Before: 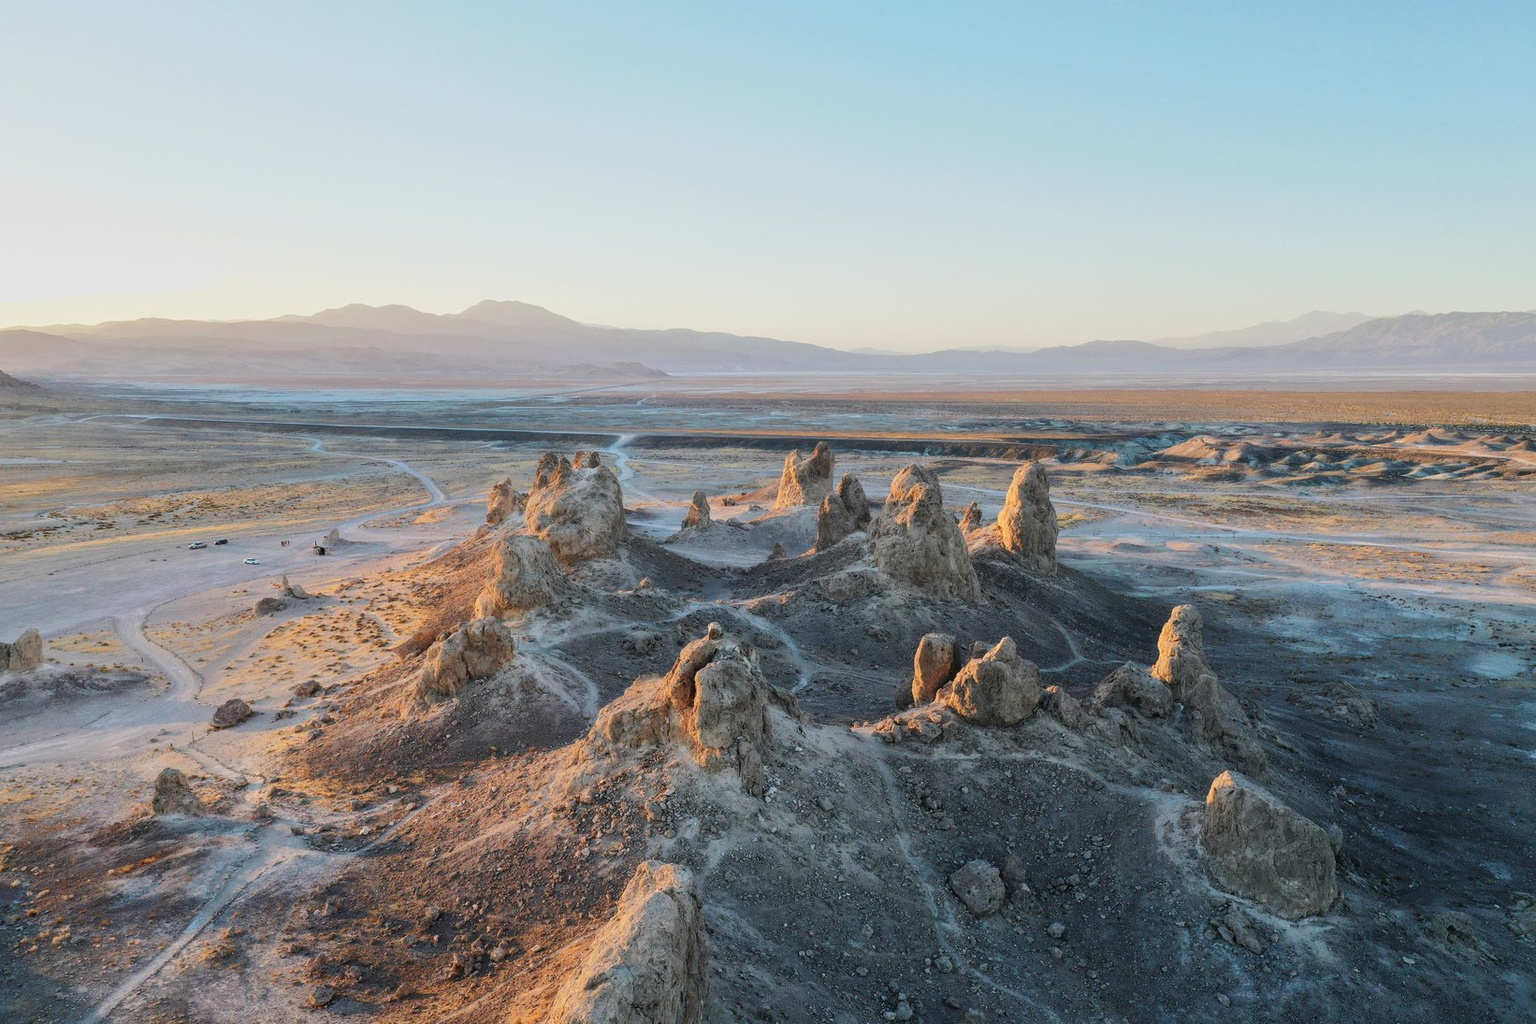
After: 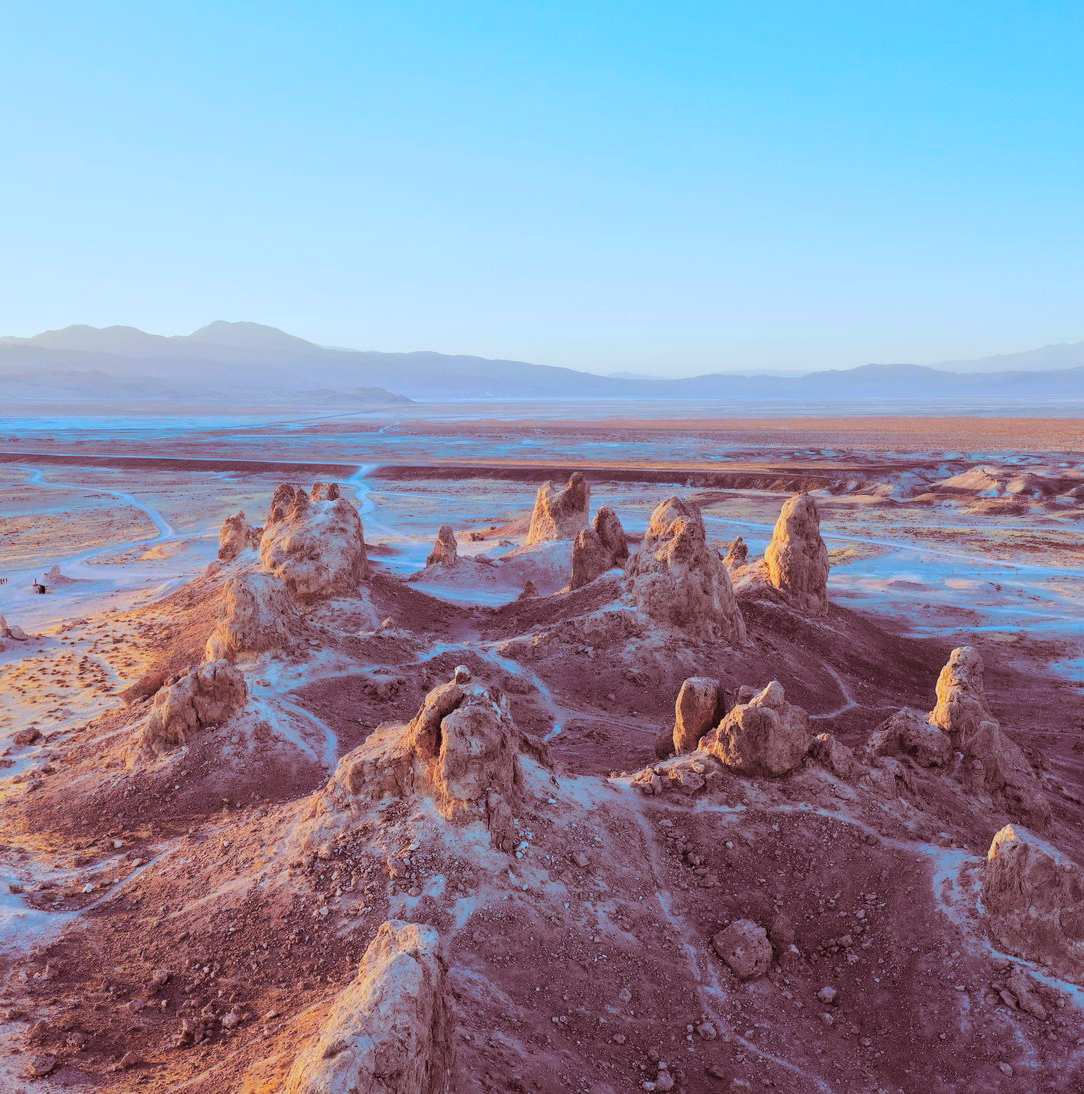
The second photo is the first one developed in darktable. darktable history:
color balance rgb: perceptual saturation grading › global saturation 25%, perceptual brilliance grading › mid-tones 10%, perceptual brilliance grading › shadows 15%, global vibrance 20%
crop and rotate: left 18.442%, right 15.508%
color calibration: illuminant as shot in camera, x 0.378, y 0.381, temperature 4093.13 K, saturation algorithm version 1 (2020)
split-toning: highlights › hue 187.2°, highlights › saturation 0.83, balance -68.05, compress 56.43%
